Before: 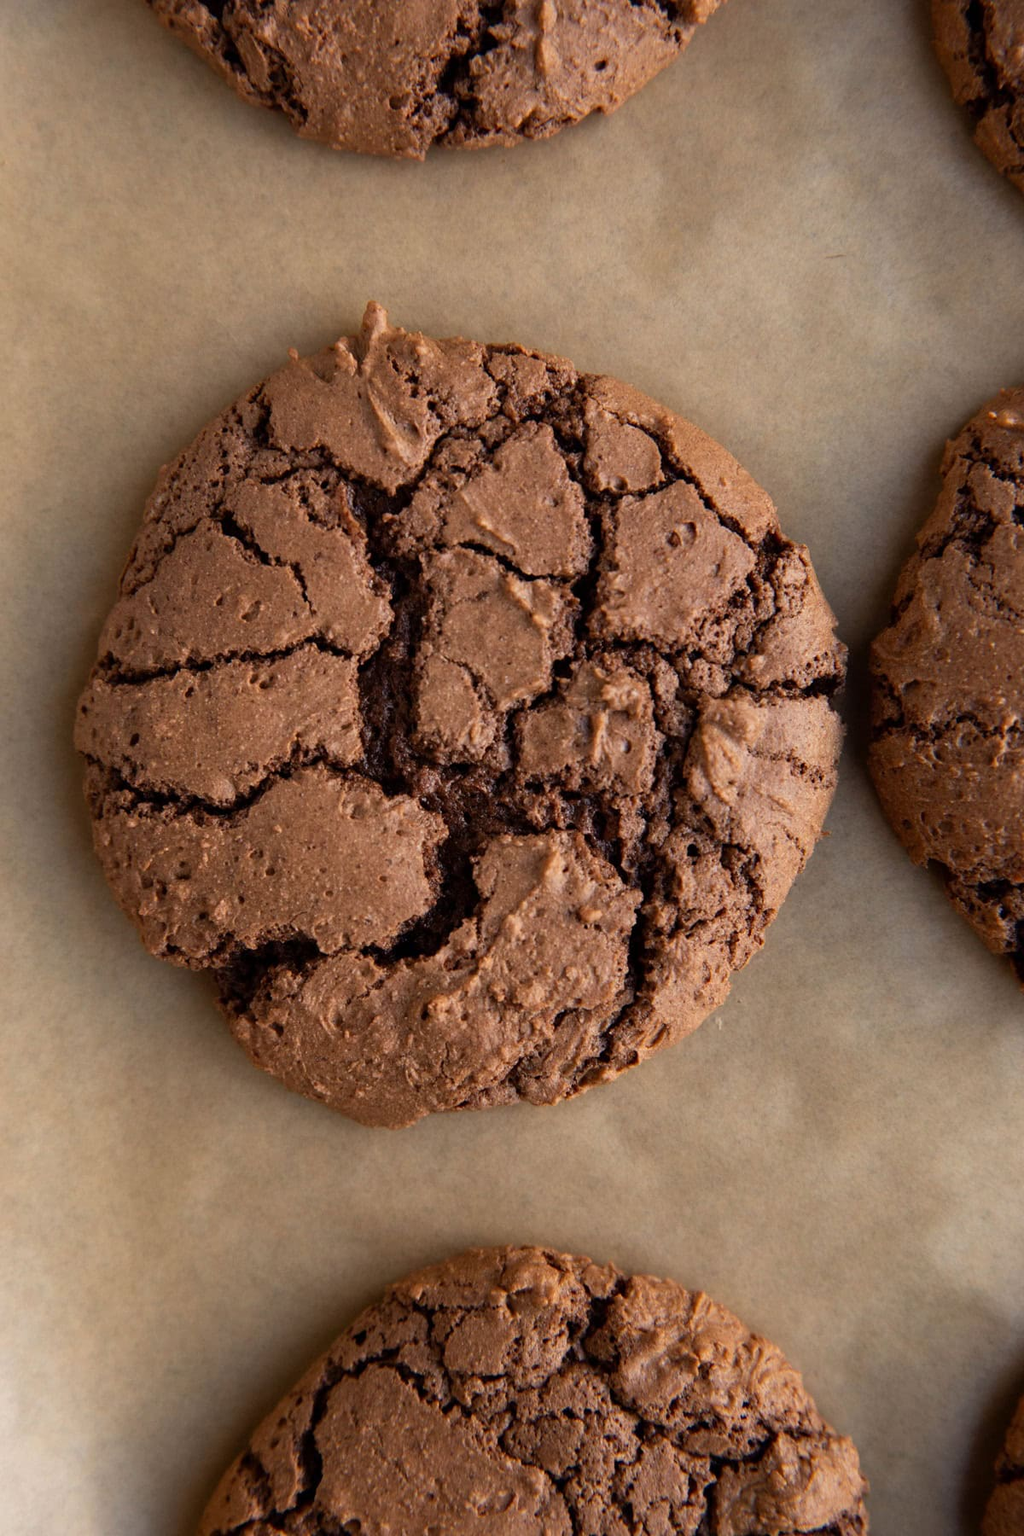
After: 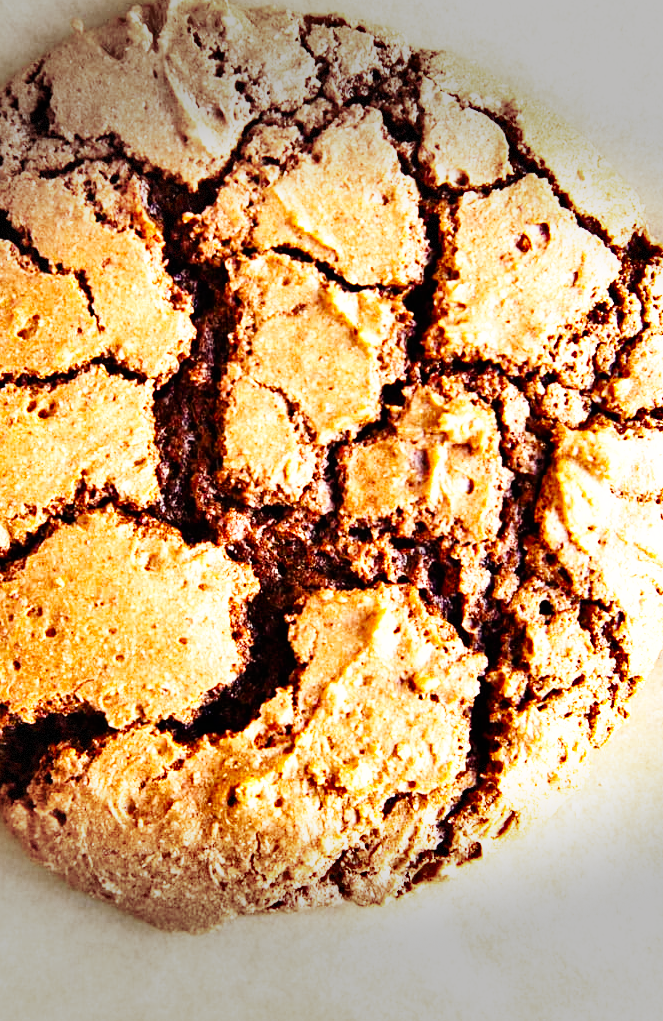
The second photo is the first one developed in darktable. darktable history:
base curve: curves: ch0 [(0, 0) (0.007, 0.004) (0.027, 0.03) (0.046, 0.07) (0.207, 0.54) (0.442, 0.872) (0.673, 0.972) (1, 1)], preserve colors none
crop and rotate: left 22.219%, top 21.658%, right 22.47%, bottom 21.619%
shadows and highlights: low approximation 0.01, soften with gaussian
exposure: exposure 0.736 EV, compensate highlight preservation false
tone equalizer: -8 EV -0.426 EV, -7 EV -0.398 EV, -6 EV -0.301 EV, -5 EV -0.242 EV, -3 EV 0.225 EV, -2 EV 0.363 EV, -1 EV 0.403 EV, +0 EV 0.436 EV
vignetting: fall-off start 79.64%, width/height ratio 1.329, dithering 8-bit output
color balance rgb: perceptual saturation grading › global saturation 30.145%, perceptual brilliance grading › global brilliance 12%
